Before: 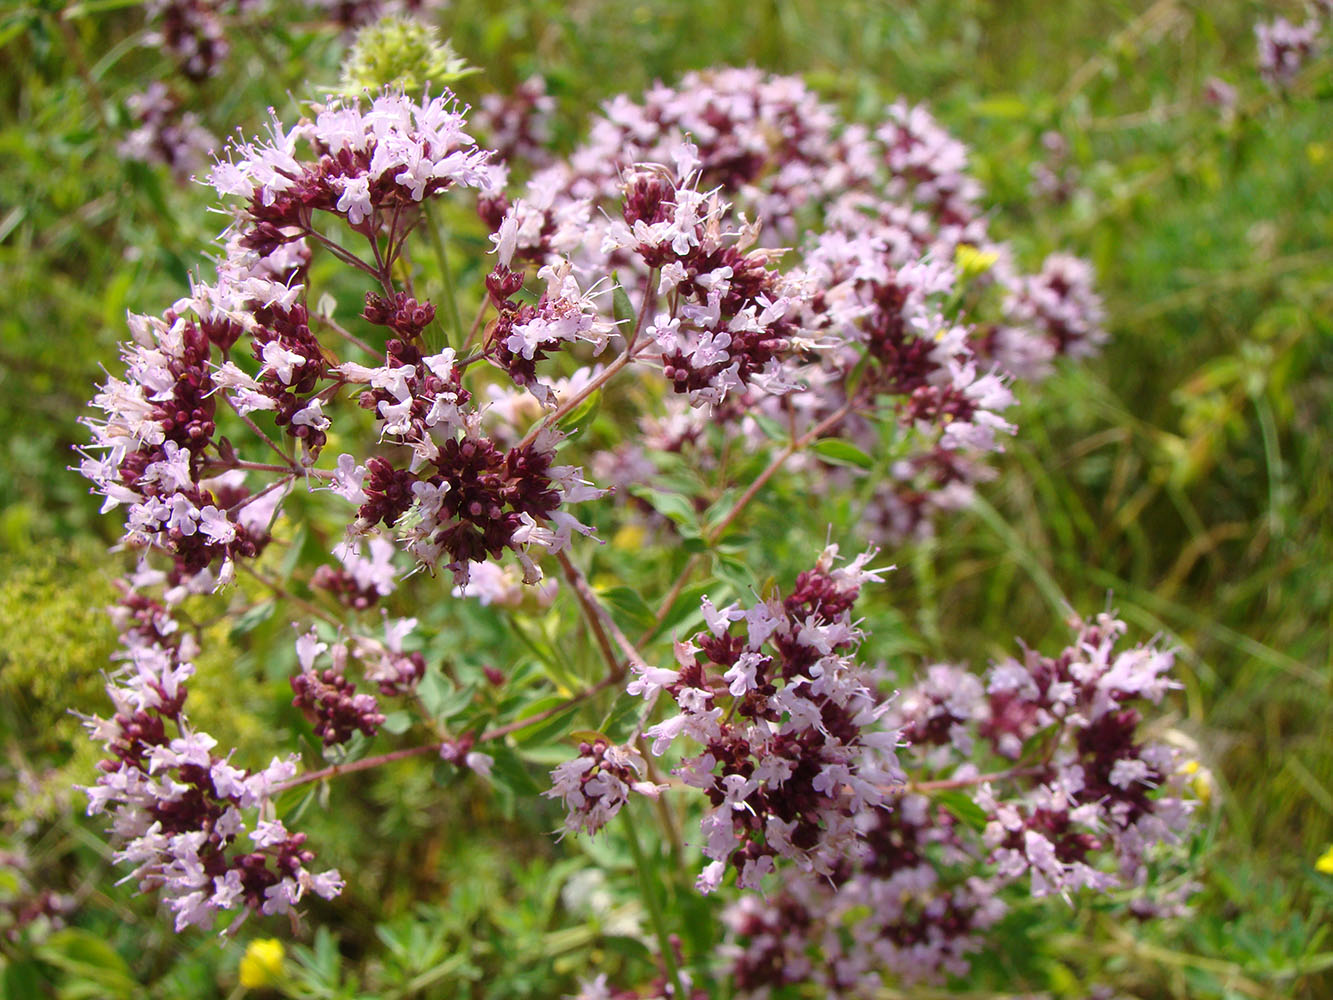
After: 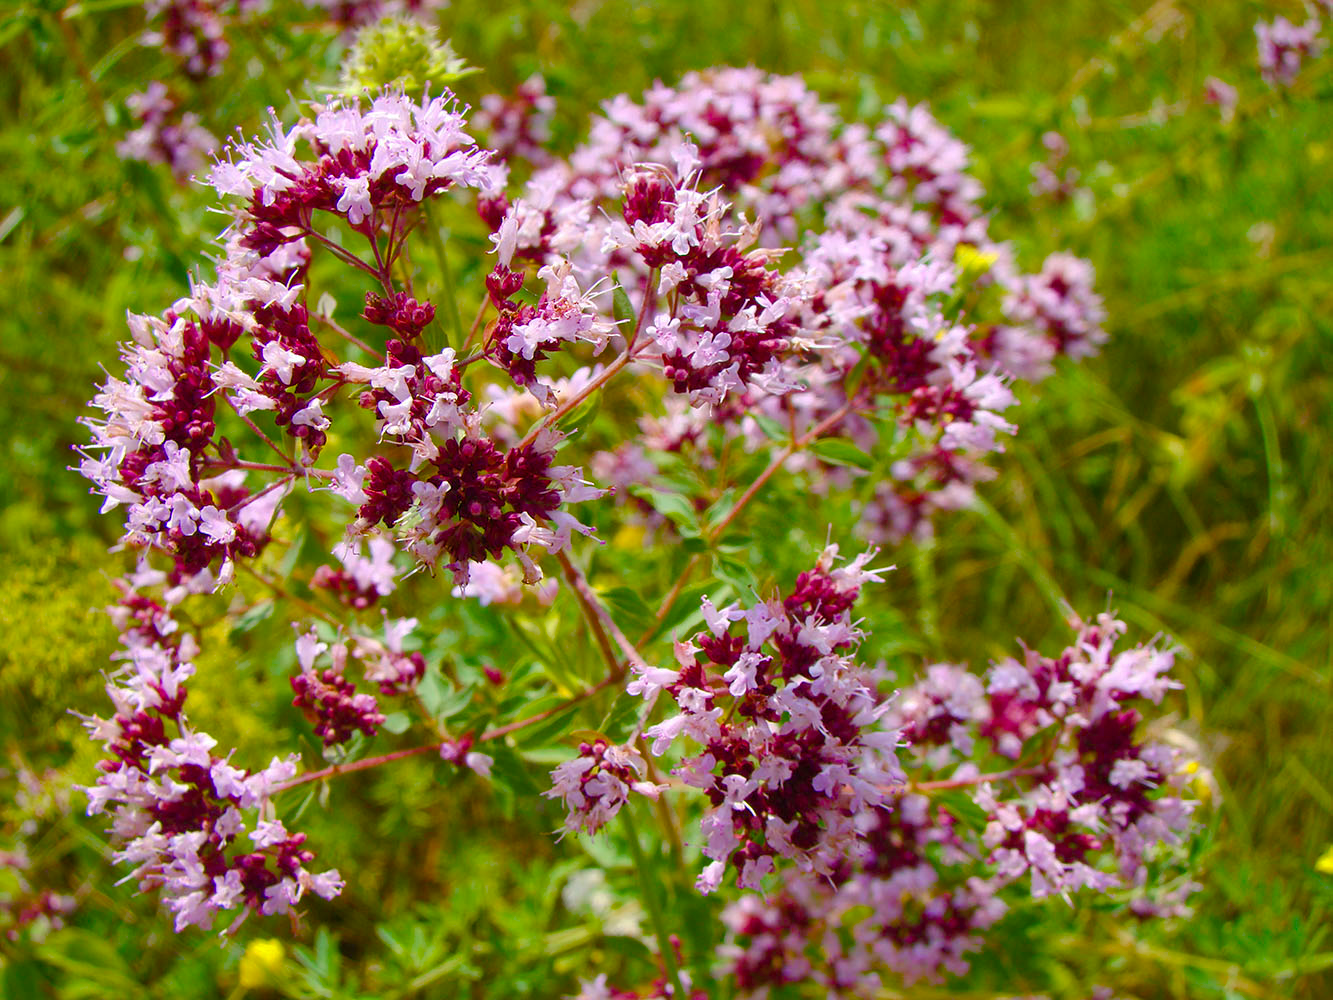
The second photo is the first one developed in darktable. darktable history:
color balance rgb: perceptual saturation grading › global saturation -0.082%, perceptual saturation grading › highlights -17.998%, perceptual saturation grading › mid-tones 32.883%, perceptual saturation grading › shadows 50.457%, global vibrance 50.407%
shadows and highlights: on, module defaults
